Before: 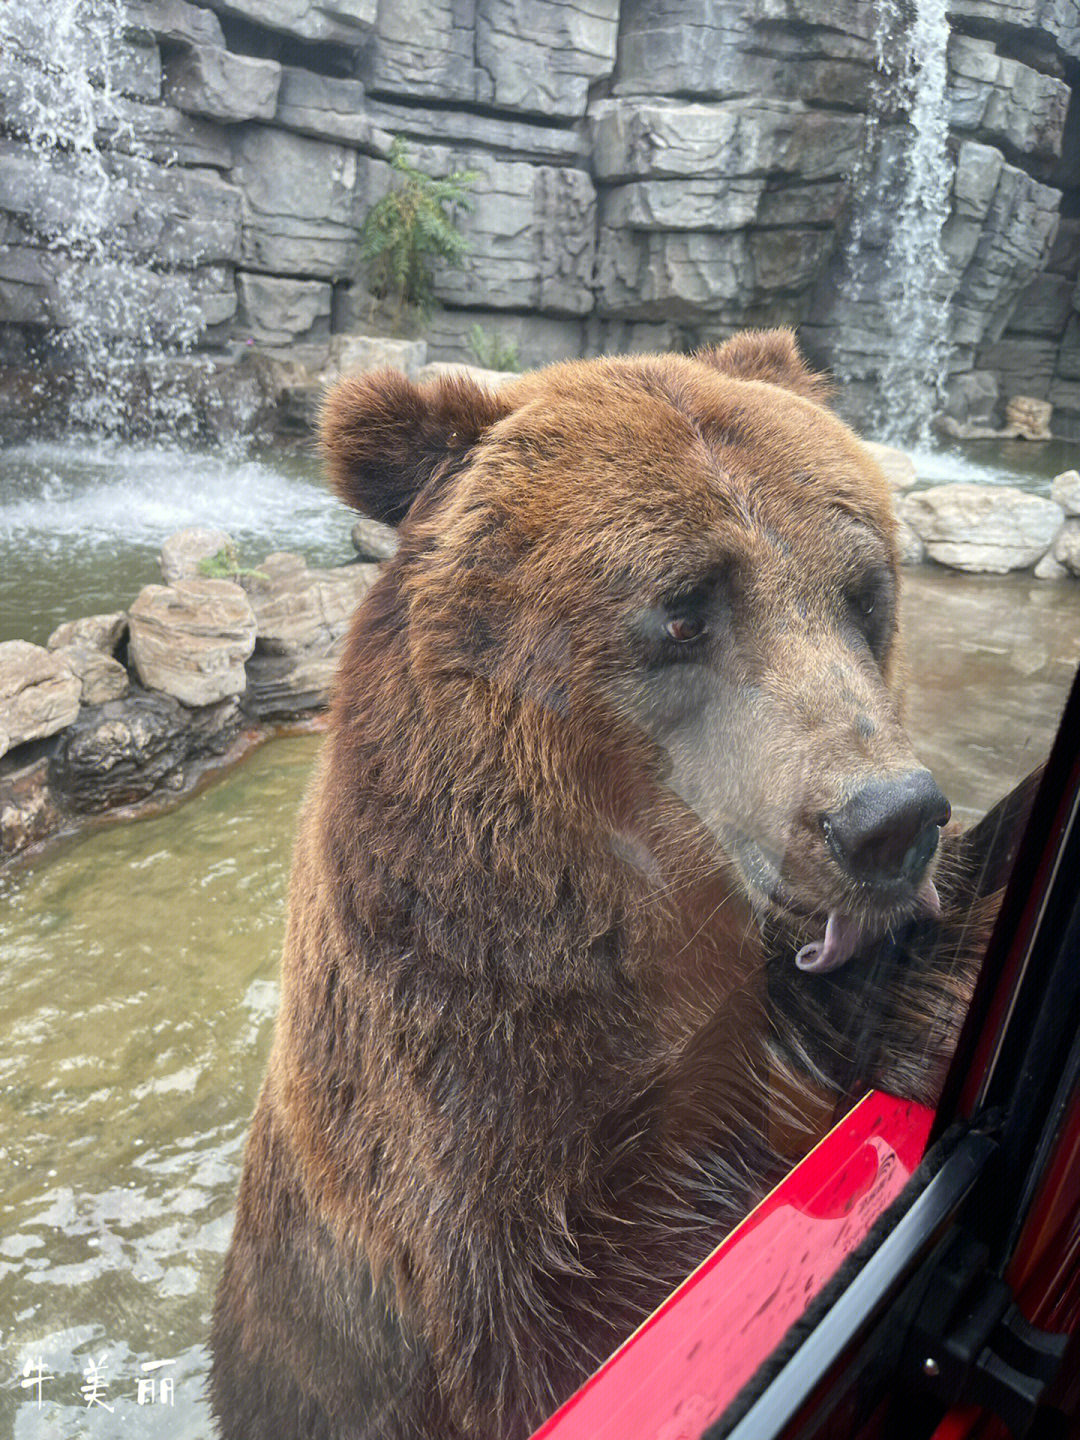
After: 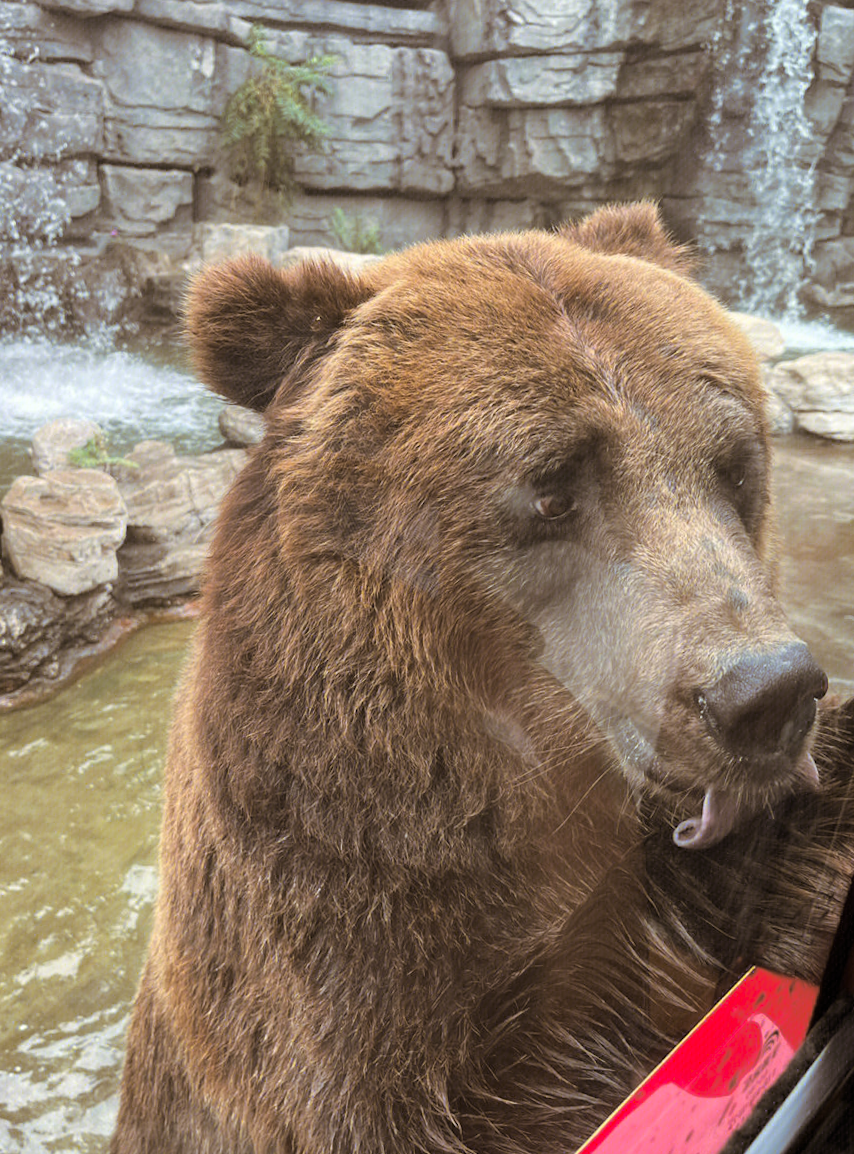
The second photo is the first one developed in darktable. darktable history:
split-toning: shadows › hue 32.4°, shadows › saturation 0.51, highlights › hue 180°, highlights › saturation 0, balance -60.17, compress 55.19%
rotate and perspective: rotation -1.32°, lens shift (horizontal) -0.031, crop left 0.015, crop right 0.985, crop top 0.047, crop bottom 0.982
crop: left 11.225%, top 5.381%, right 9.565%, bottom 10.314%
color balance: output saturation 110%
